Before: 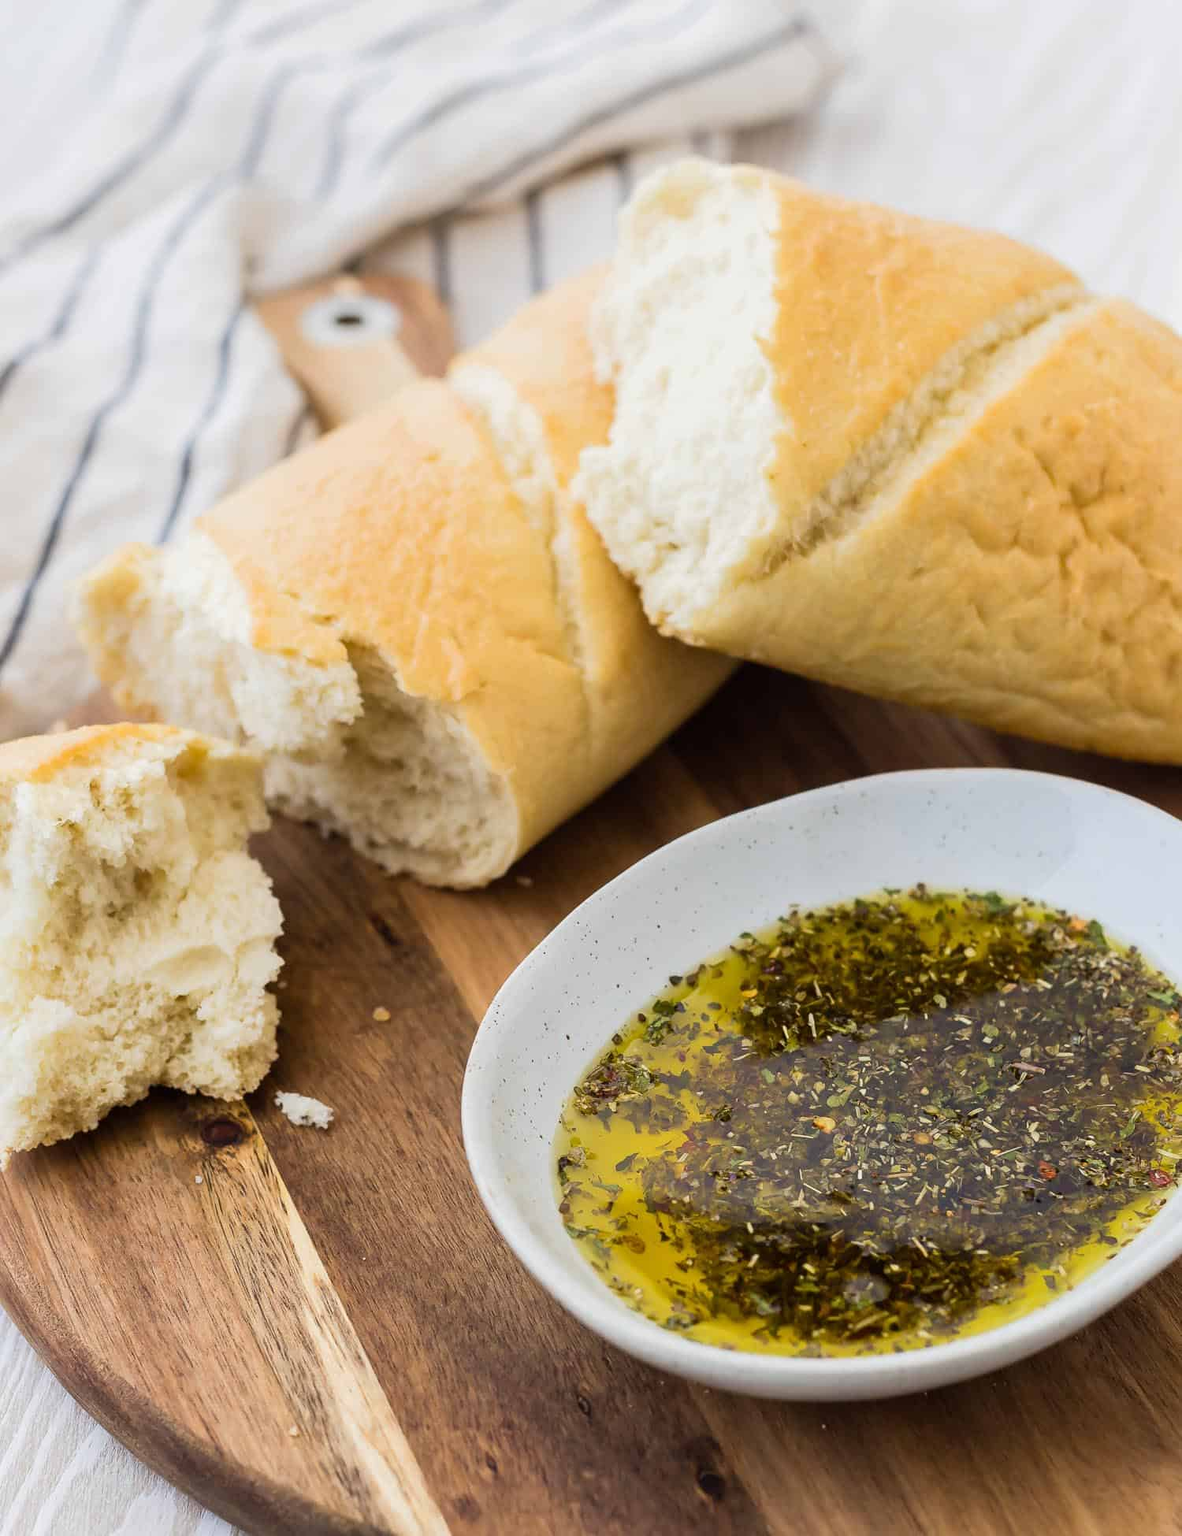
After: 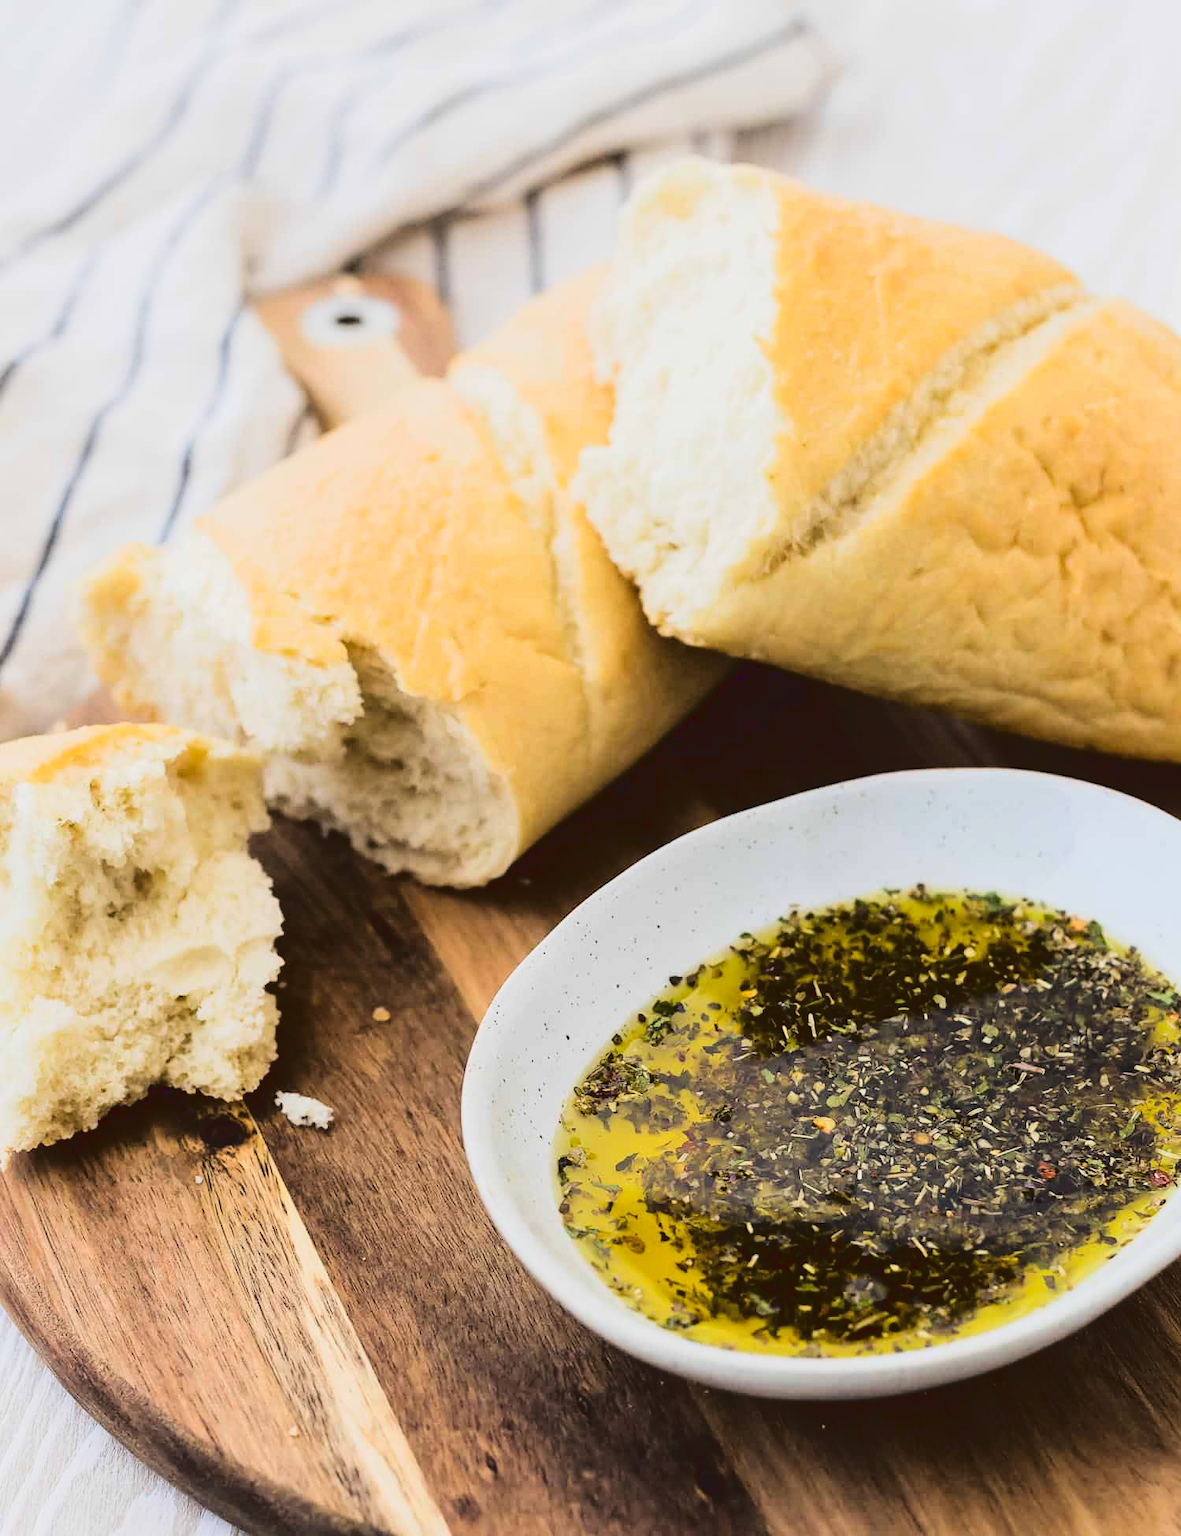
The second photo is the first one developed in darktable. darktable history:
tone curve: curves: ch0 [(0, 0) (0.003, 0.075) (0.011, 0.079) (0.025, 0.079) (0.044, 0.082) (0.069, 0.085) (0.1, 0.089) (0.136, 0.096) (0.177, 0.105) (0.224, 0.14) (0.277, 0.202) (0.335, 0.304) (0.399, 0.417) (0.468, 0.521) (0.543, 0.636) (0.623, 0.726) (0.709, 0.801) (0.801, 0.878) (0.898, 0.927) (1, 1)], color space Lab, linked channels, preserve colors none
exposure: exposure -0.144 EV, compensate highlight preservation false
